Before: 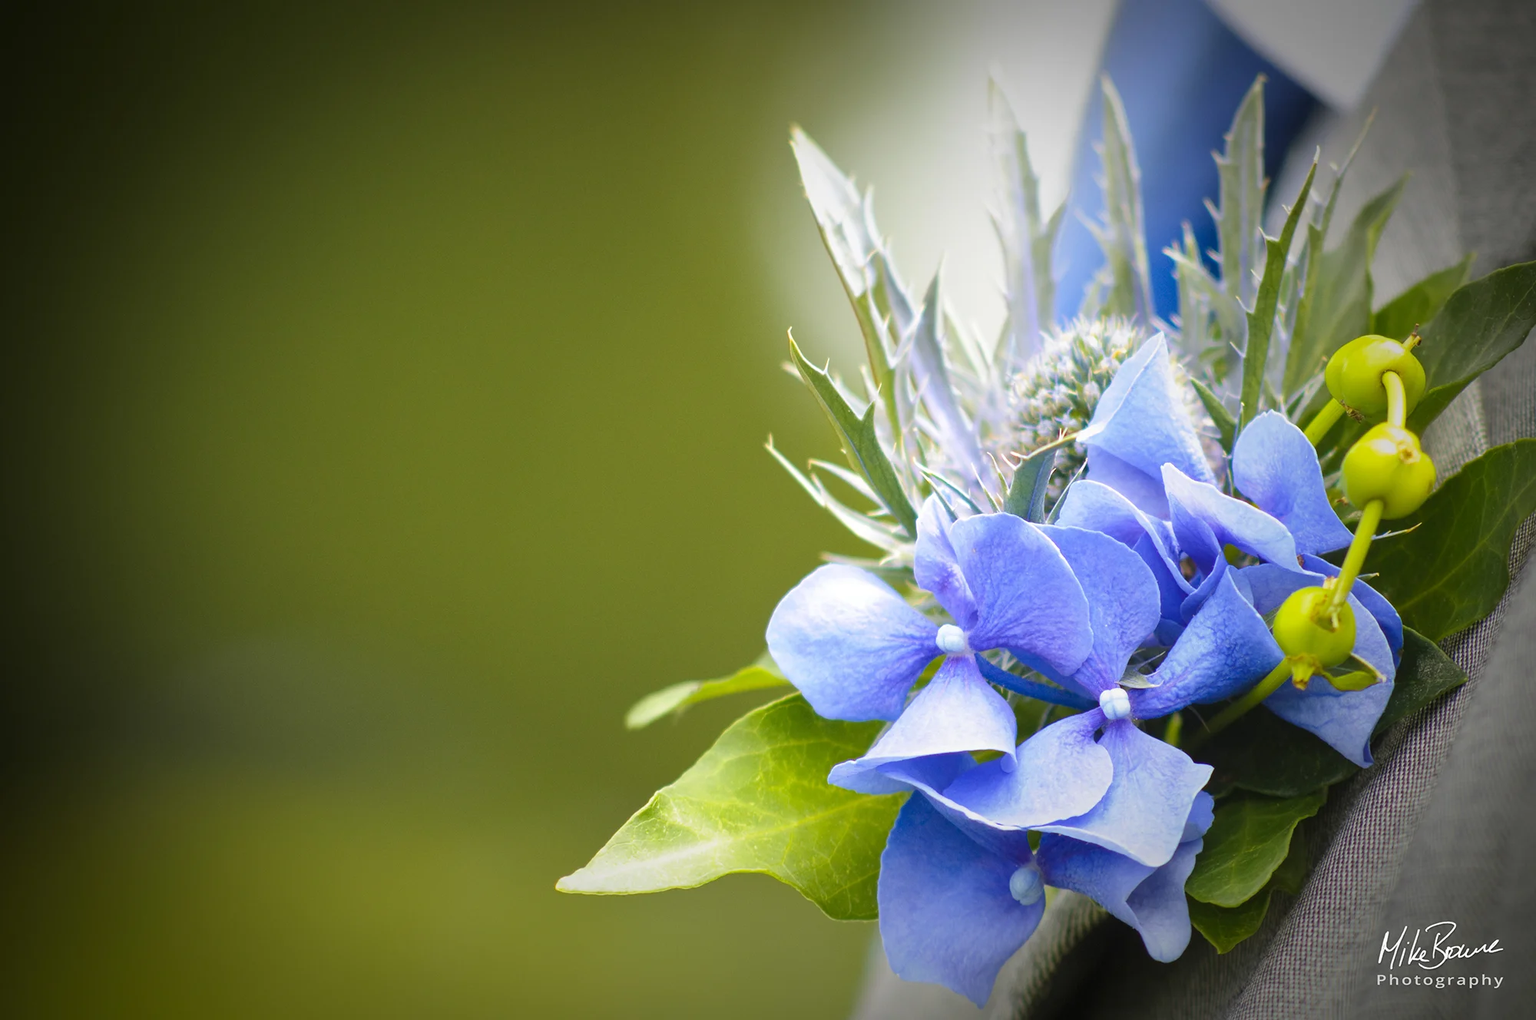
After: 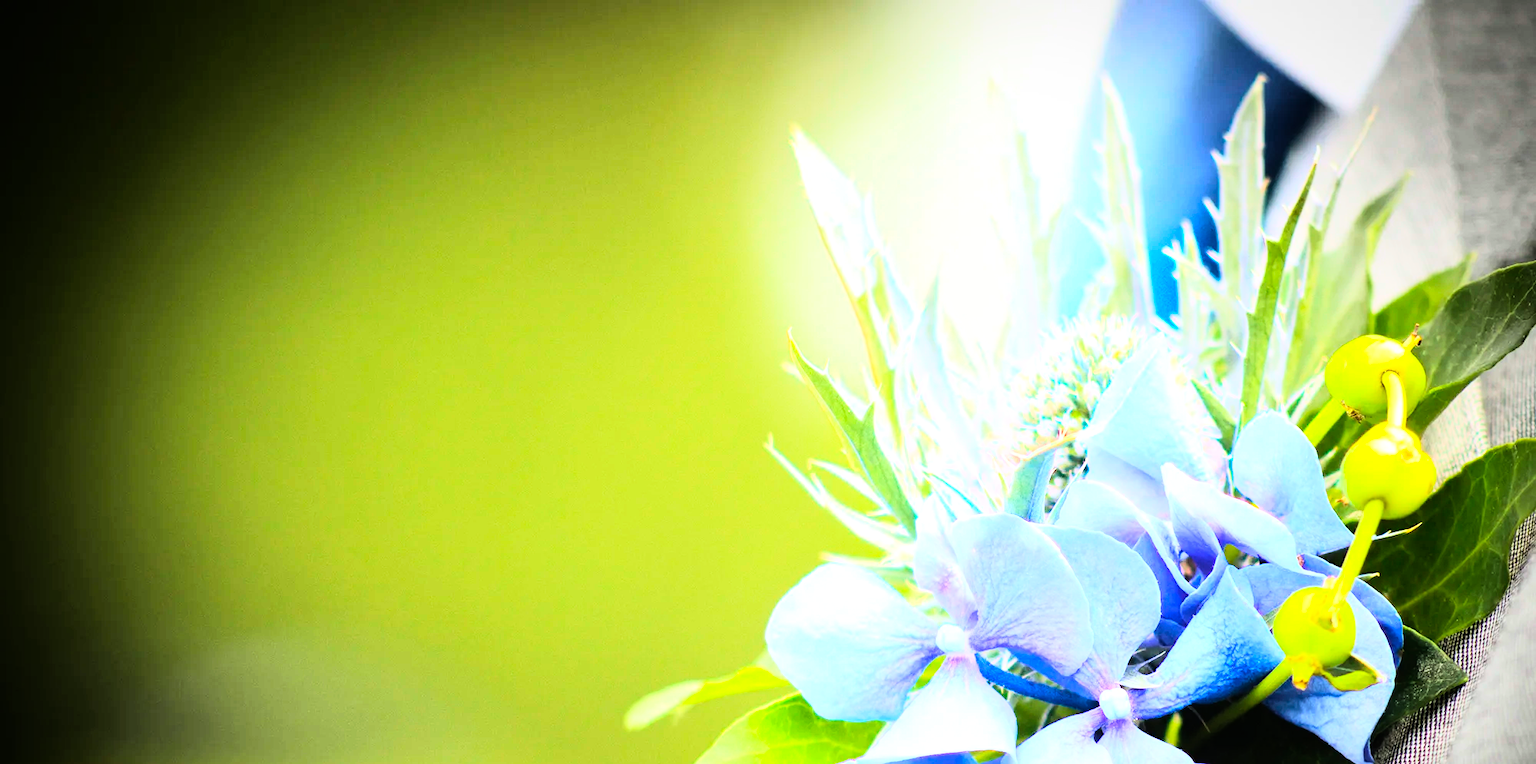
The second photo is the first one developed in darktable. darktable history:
exposure: black level correction 0, exposure 0.7 EV, compensate exposure bias true, compensate highlight preservation false
crop: bottom 24.967%
rgb curve: curves: ch0 [(0, 0) (0.21, 0.15) (0.24, 0.21) (0.5, 0.75) (0.75, 0.96) (0.89, 0.99) (1, 1)]; ch1 [(0, 0.02) (0.21, 0.13) (0.25, 0.2) (0.5, 0.67) (0.75, 0.9) (0.89, 0.97) (1, 1)]; ch2 [(0, 0.02) (0.21, 0.13) (0.25, 0.2) (0.5, 0.67) (0.75, 0.9) (0.89, 0.97) (1, 1)], compensate middle gray true
